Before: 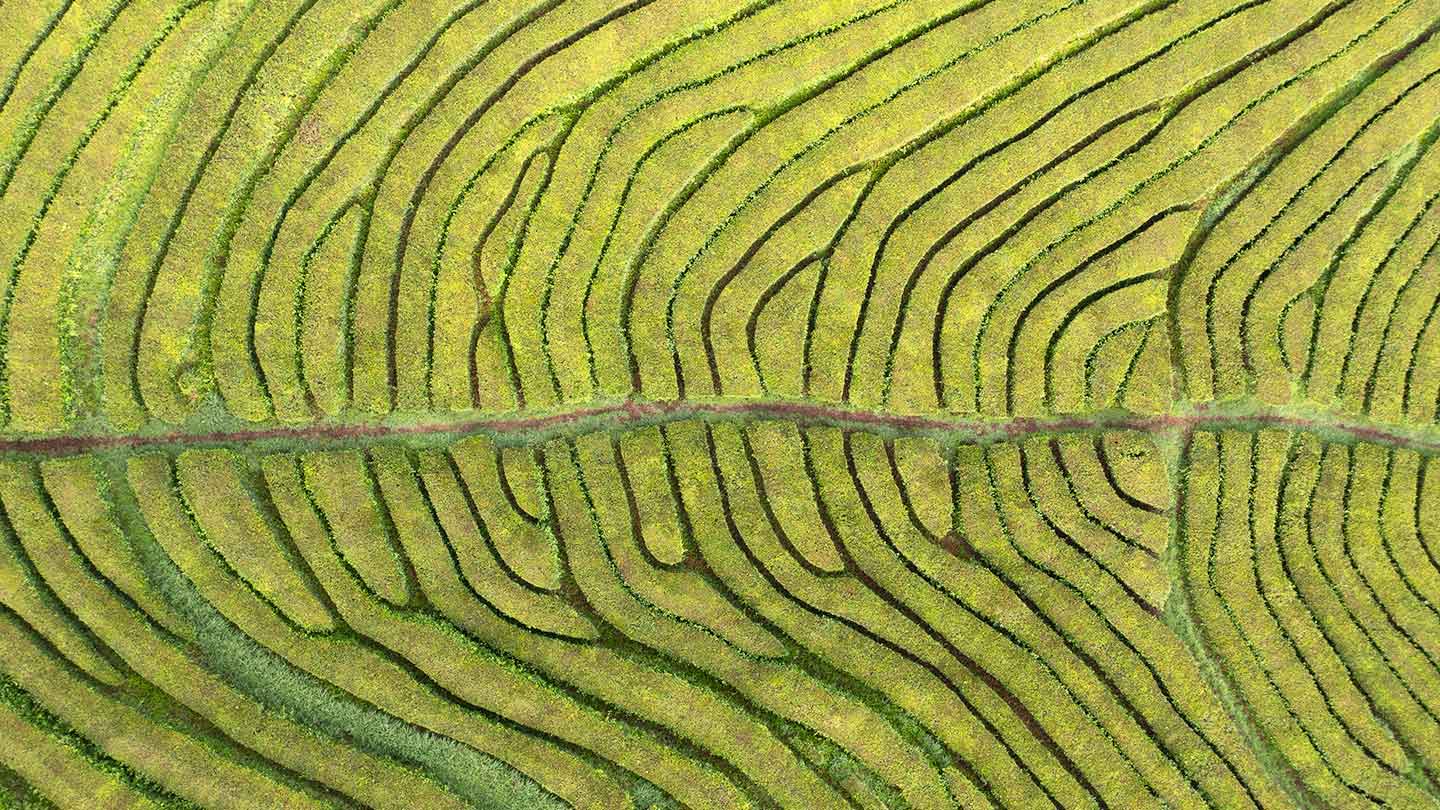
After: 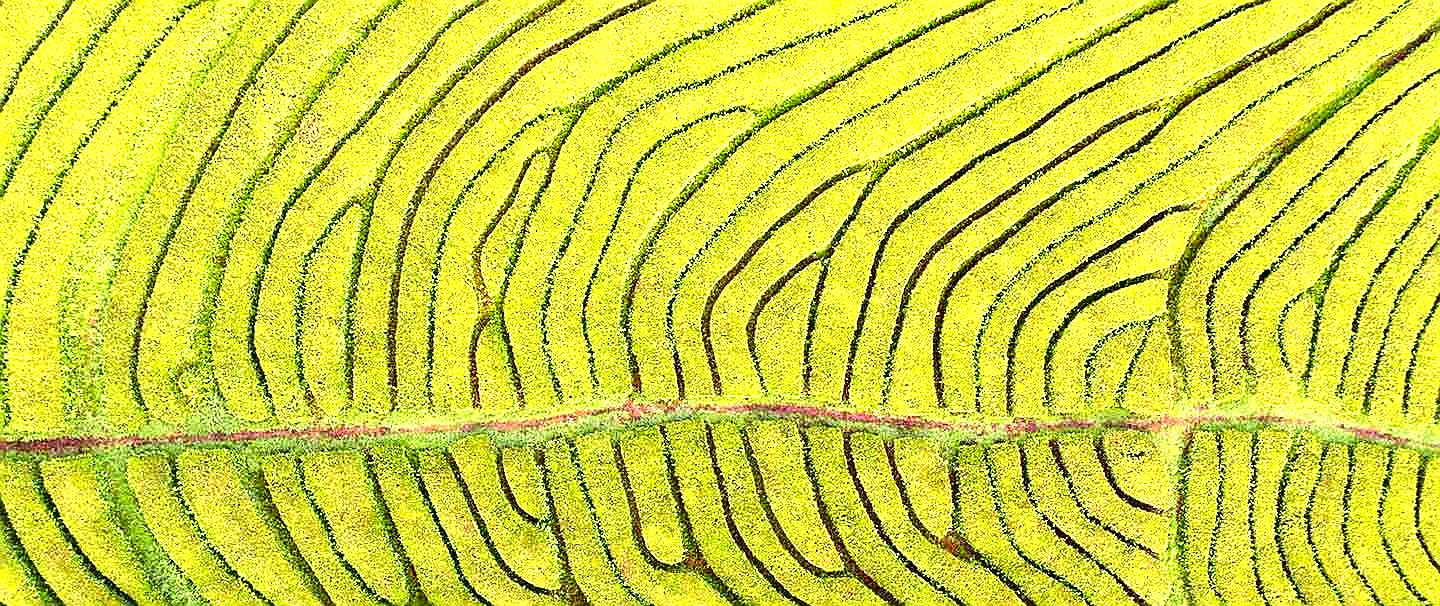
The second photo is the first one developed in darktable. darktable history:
sharpen: radius 1.4, amount 1.25, threshold 0.7
tone curve: curves: ch0 [(0, 0) (0.106, 0.026) (0.275, 0.155) (0.392, 0.314) (0.513, 0.481) (0.657, 0.667) (1, 1)]; ch1 [(0, 0) (0.5, 0.511) (0.536, 0.579) (0.587, 0.69) (1, 1)]; ch2 [(0, 0) (0.5, 0.5) (0.55, 0.552) (0.625, 0.699) (1, 1)], color space Lab, independent channels, preserve colors none
crop: bottom 24.967%
exposure: black level correction 0, exposure 1.2 EV, compensate highlight preservation false
